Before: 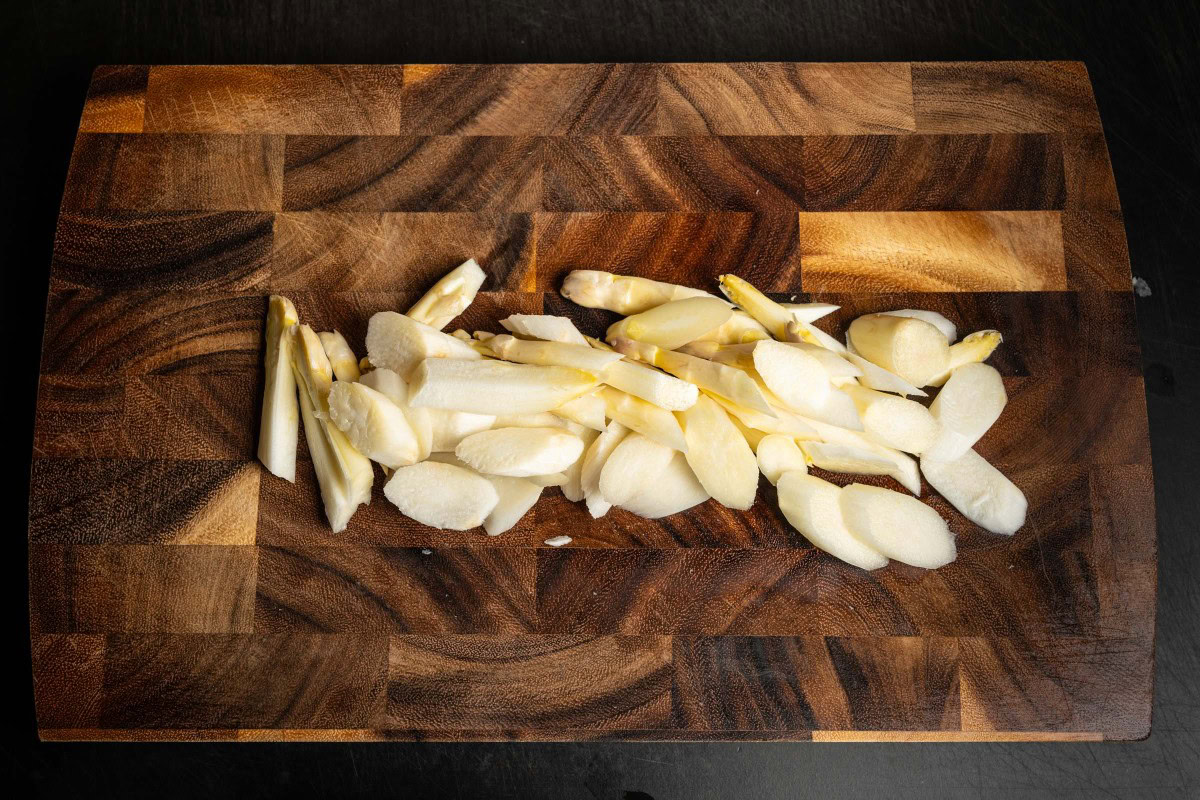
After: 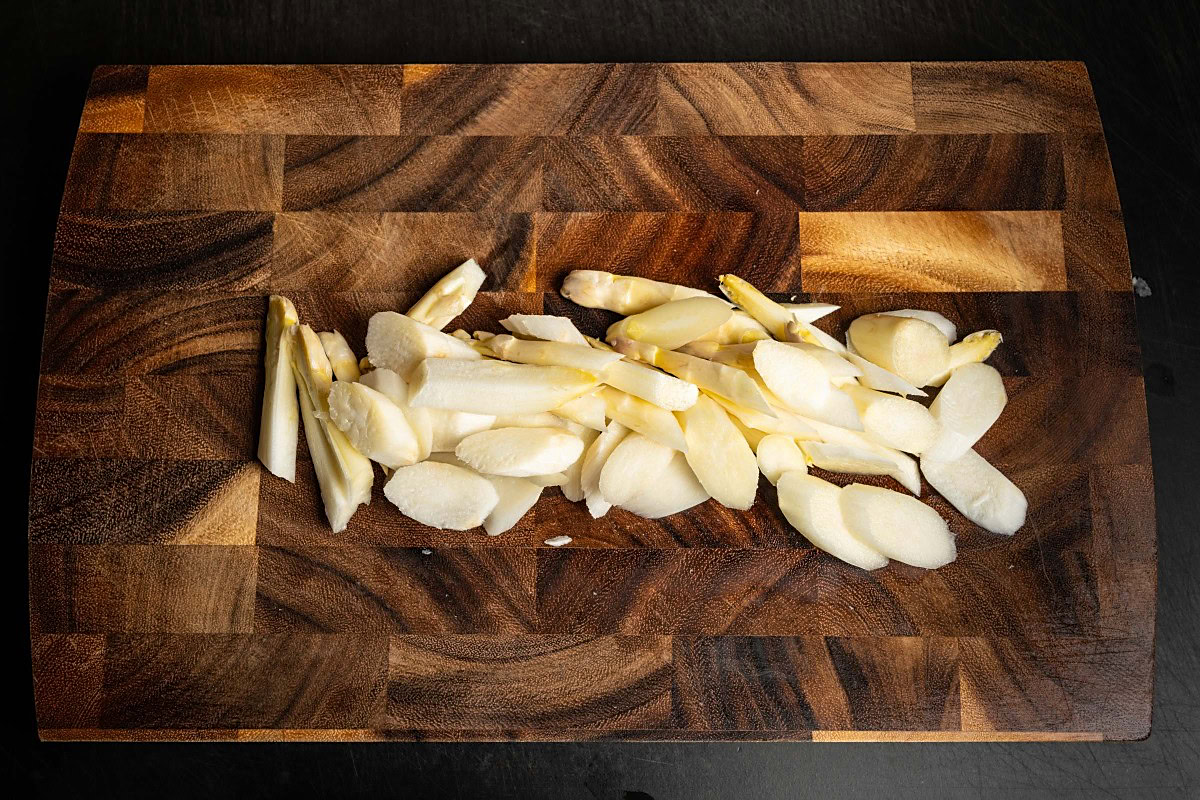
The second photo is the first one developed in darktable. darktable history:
sharpen: radius 1.889, amount 0.395, threshold 1.534
